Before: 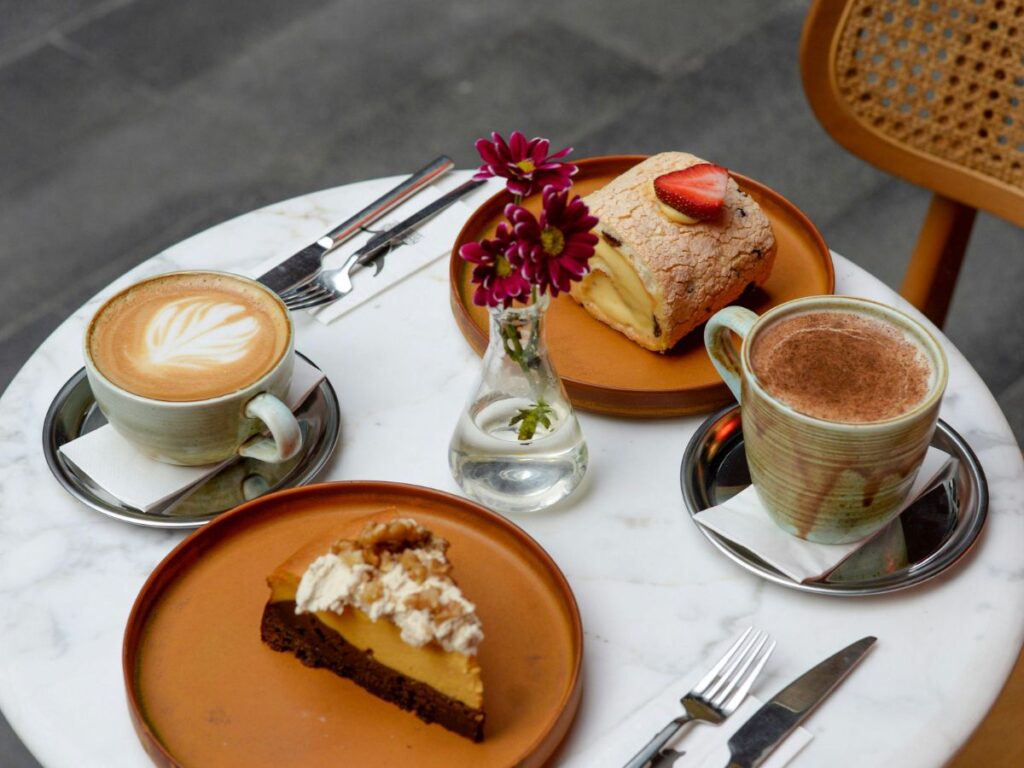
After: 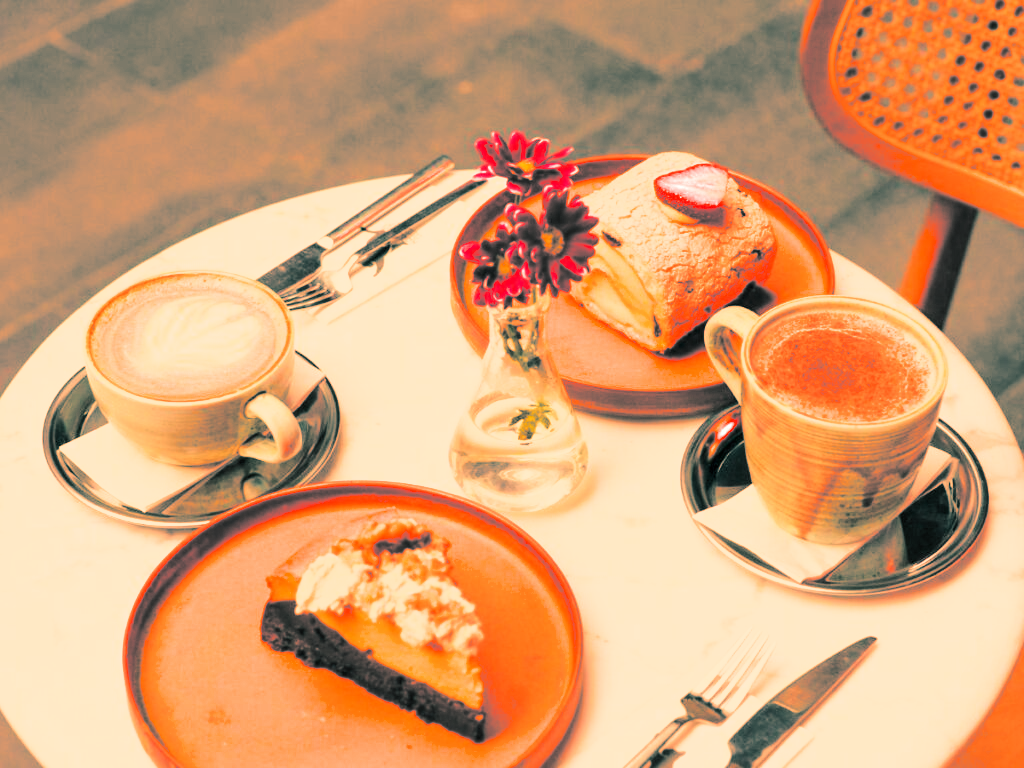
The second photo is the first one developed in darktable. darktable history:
split-toning: shadows › hue 183.6°, shadows › saturation 0.52, highlights › hue 0°, highlights › saturation 0
base curve: curves: ch0 [(0, 0) (0.025, 0.046) (0.112, 0.277) (0.467, 0.74) (0.814, 0.929) (1, 0.942)]
white balance: red 1.467, blue 0.684
